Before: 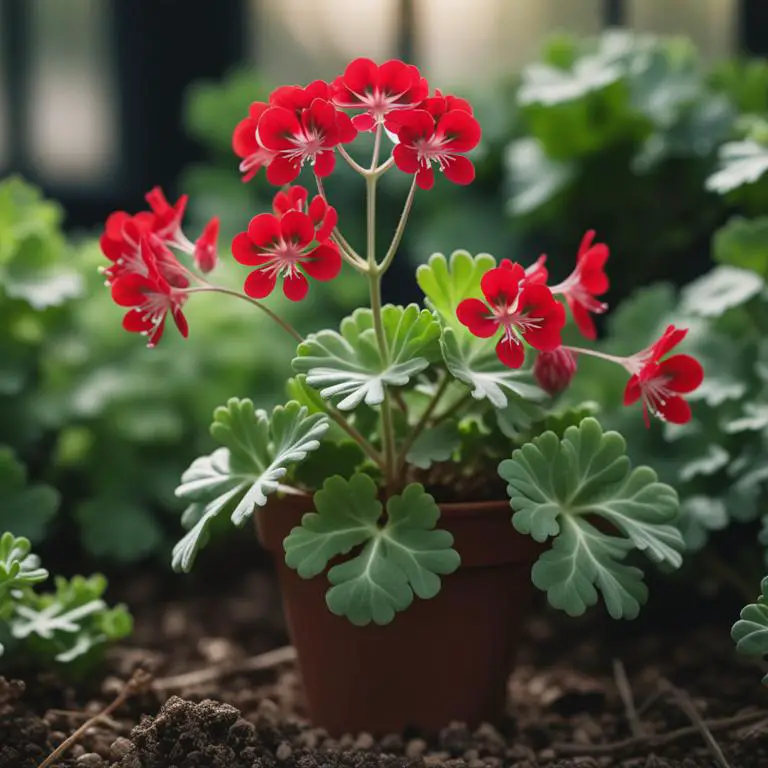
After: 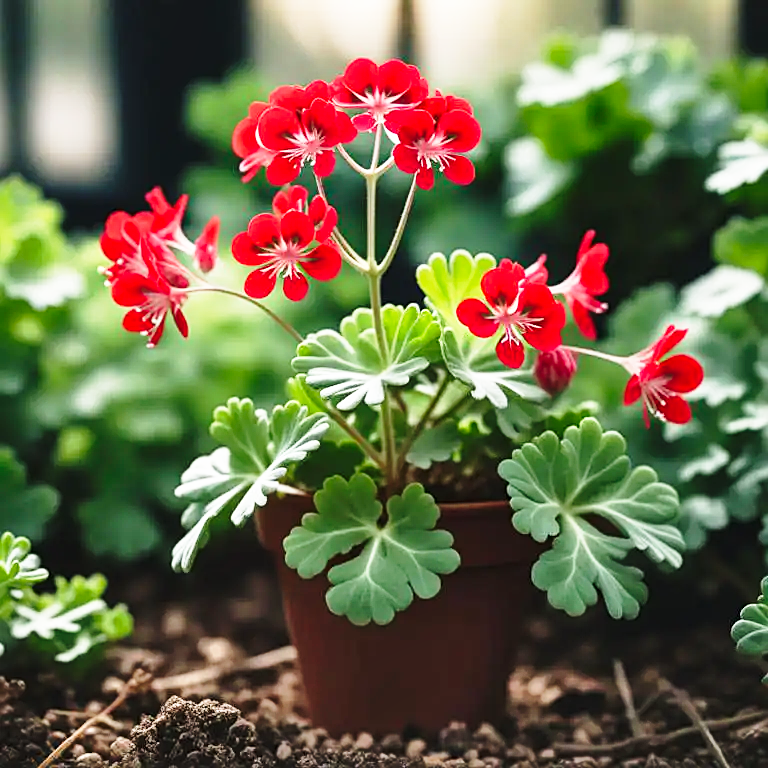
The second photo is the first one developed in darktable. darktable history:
shadows and highlights: soften with gaussian
base curve: curves: ch0 [(0, 0) (0.026, 0.03) (0.109, 0.232) (0.351, 0.748) (0.669, 0.968) (1, 1)], preserve colors none
sharpen: on, module defaults
